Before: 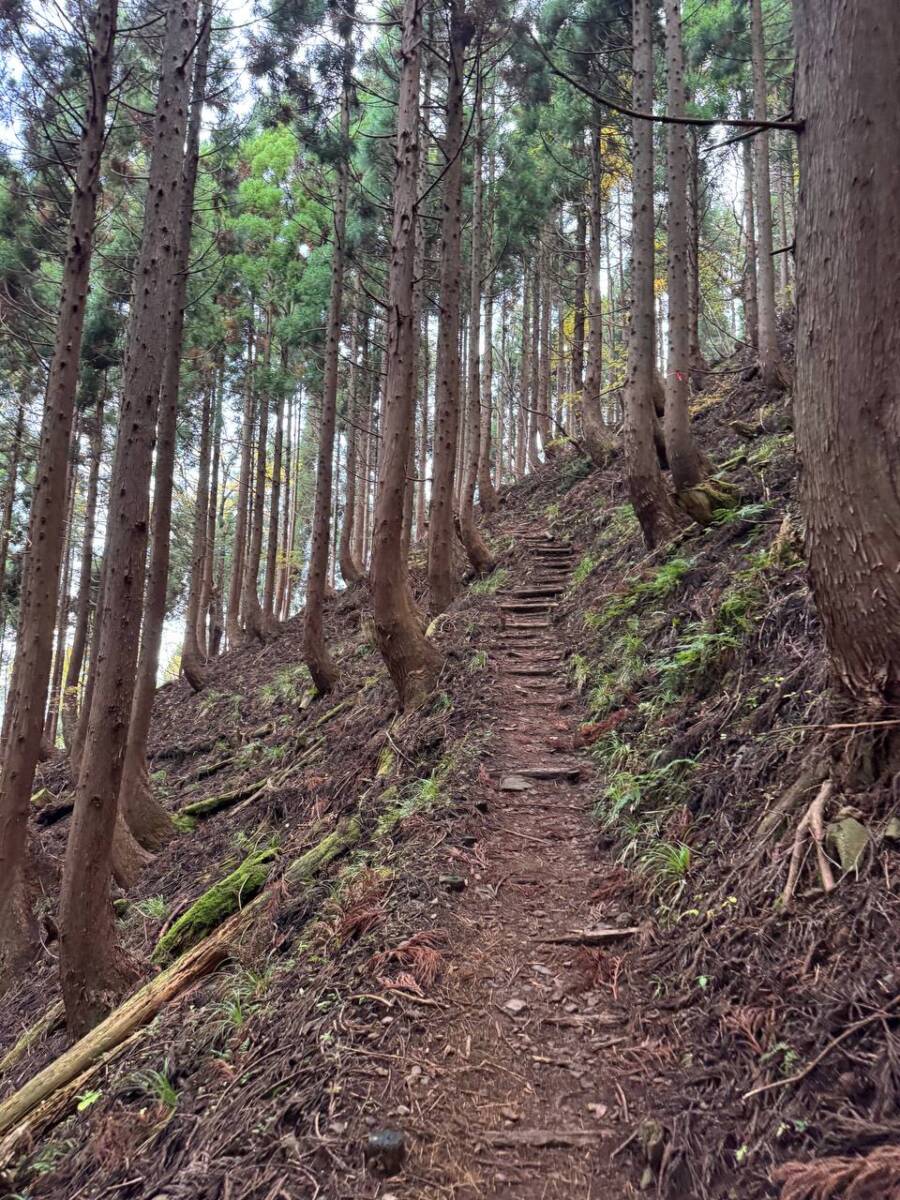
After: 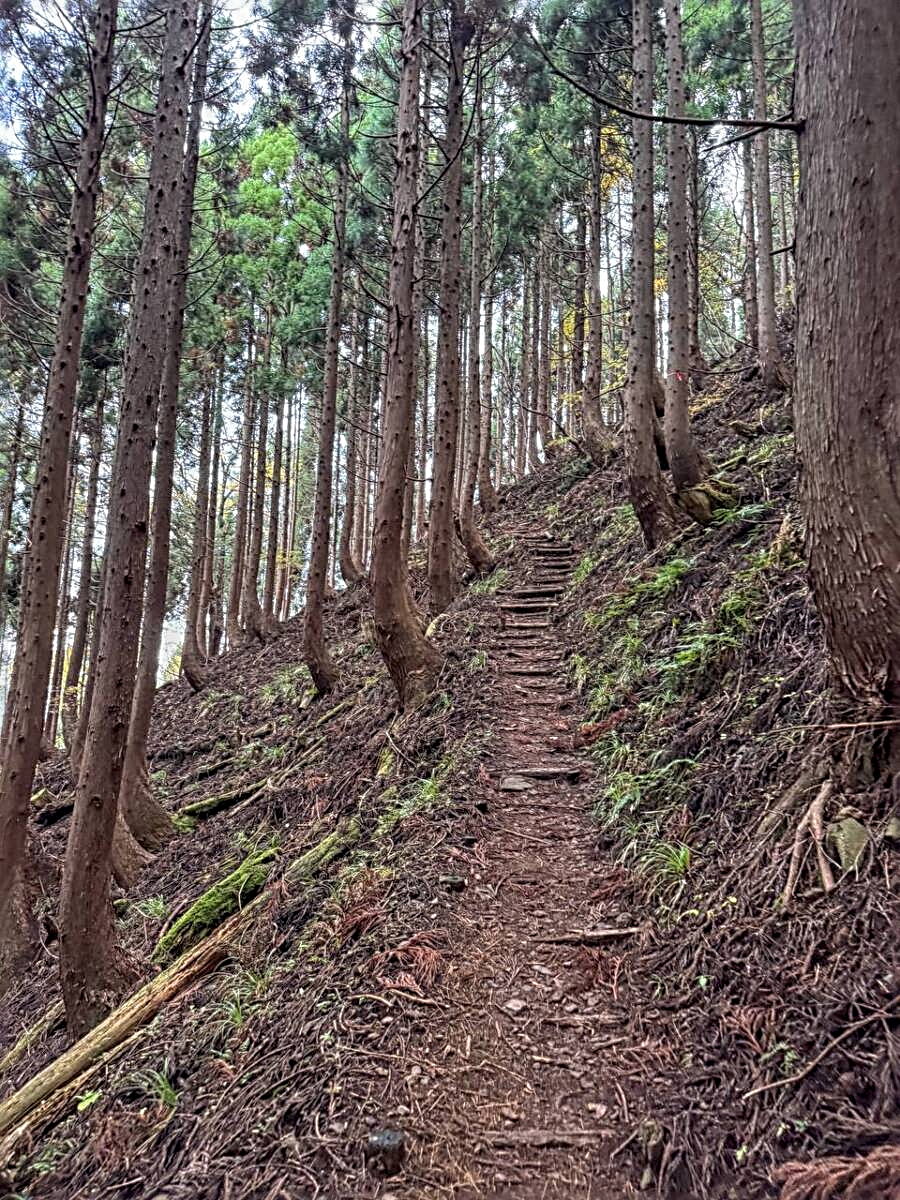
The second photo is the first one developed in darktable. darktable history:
local contrast: highlights 0%, shadows 0%, detail 133%
sharpen: radius 3.025, amount 0.757
